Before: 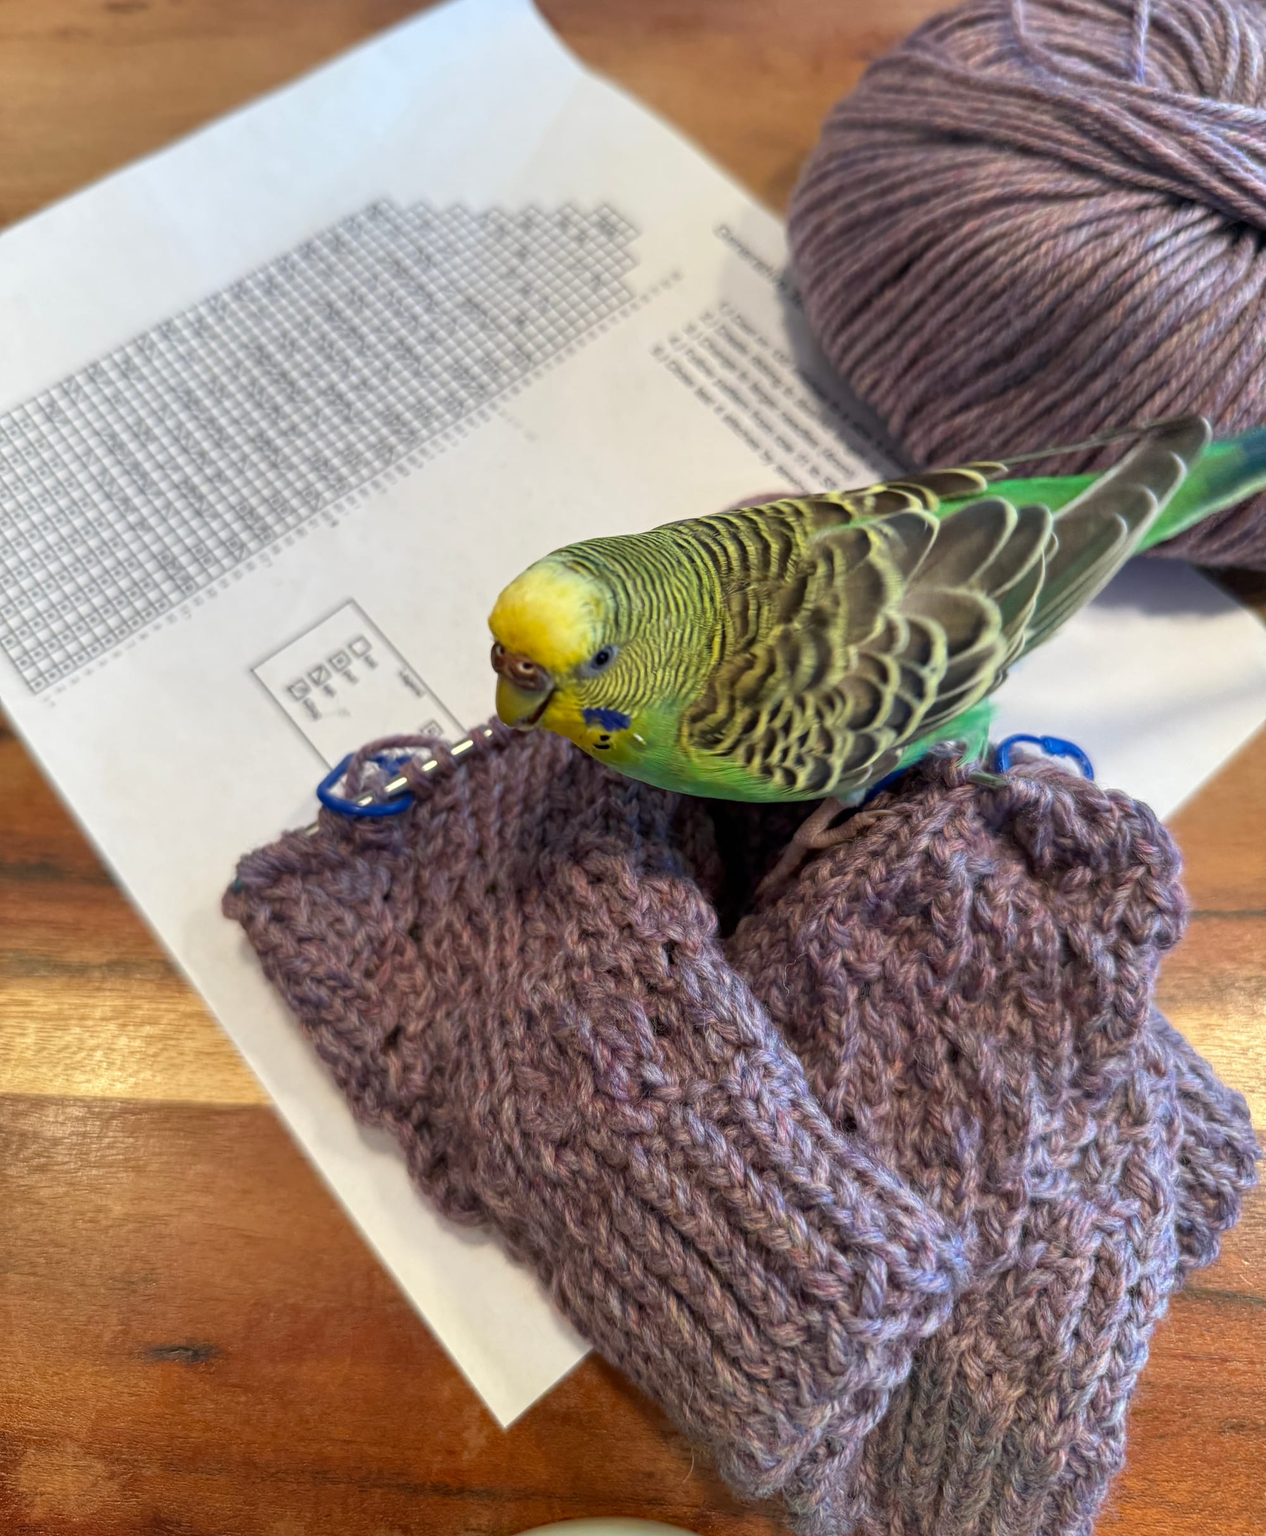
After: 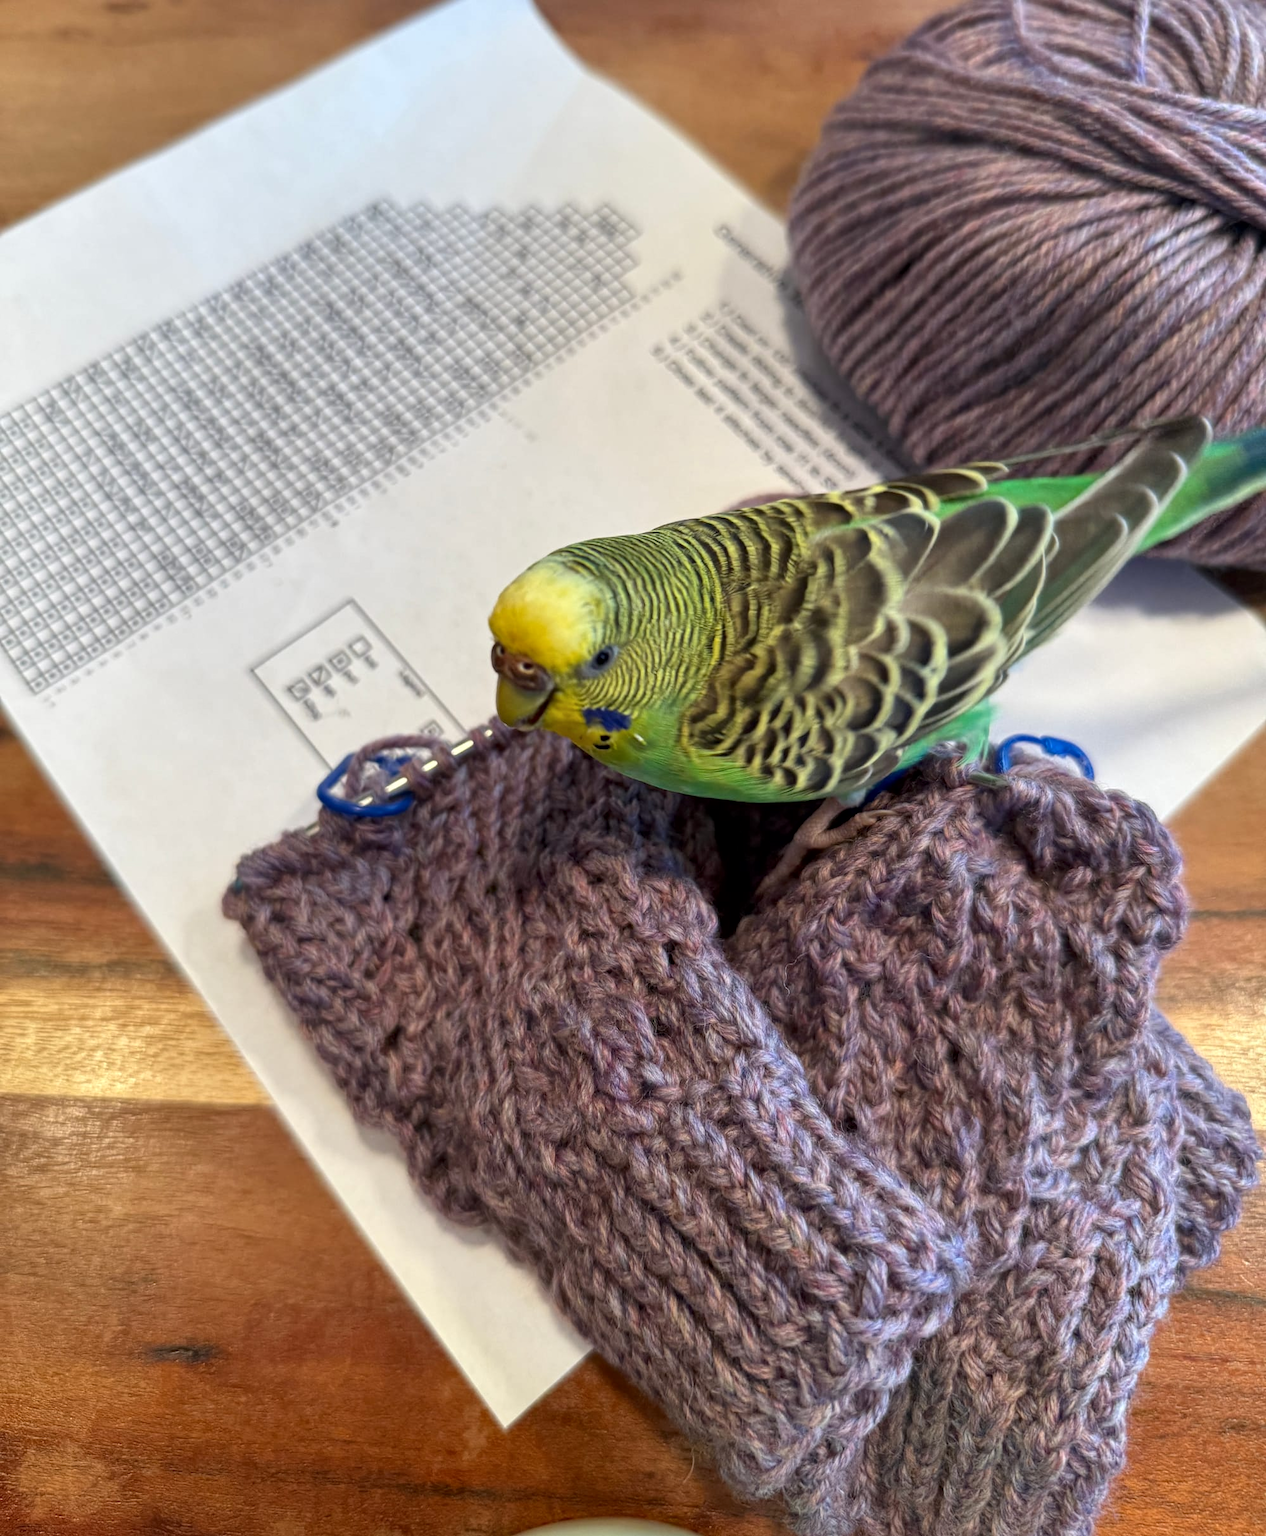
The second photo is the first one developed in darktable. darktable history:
white balance: emerald 1
local contrast: mode bilateral grid, contrast 20, coarseness 50, detail 120%, midtone range 0.2
